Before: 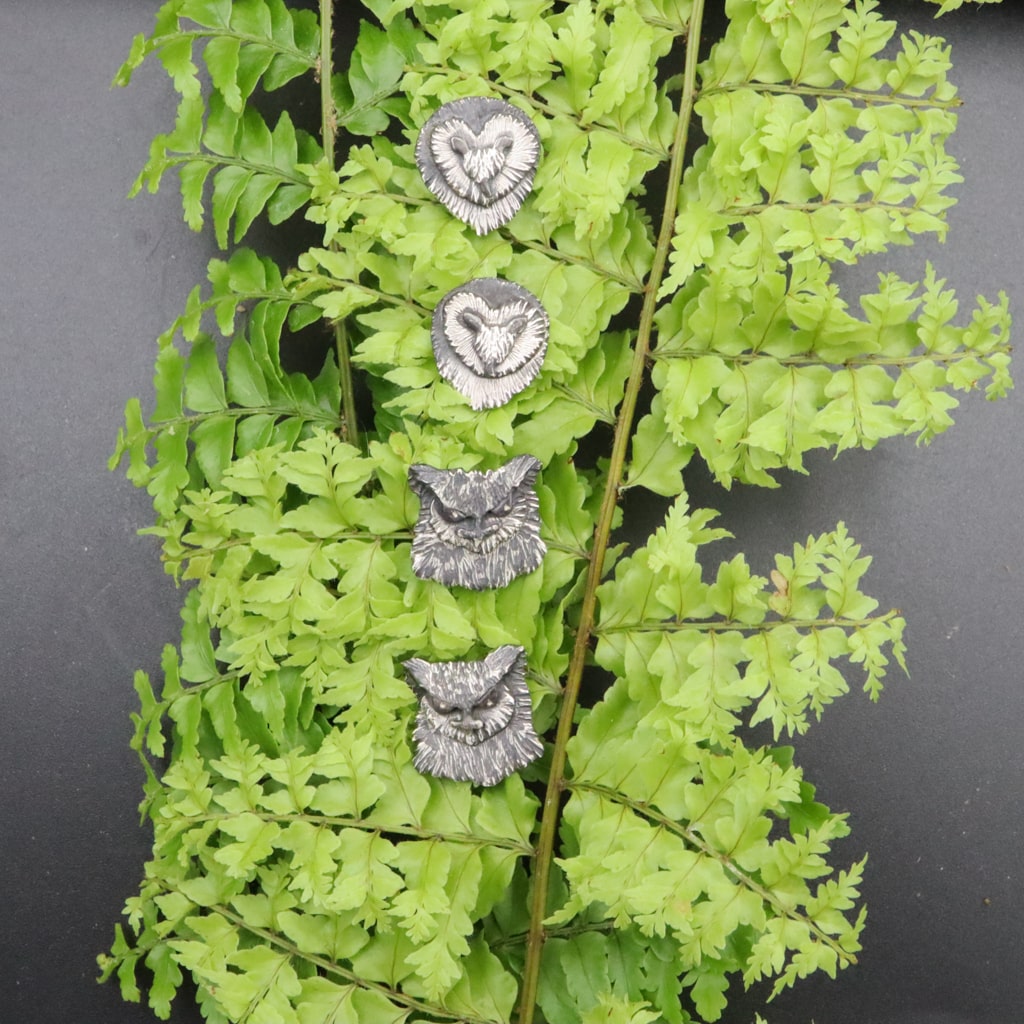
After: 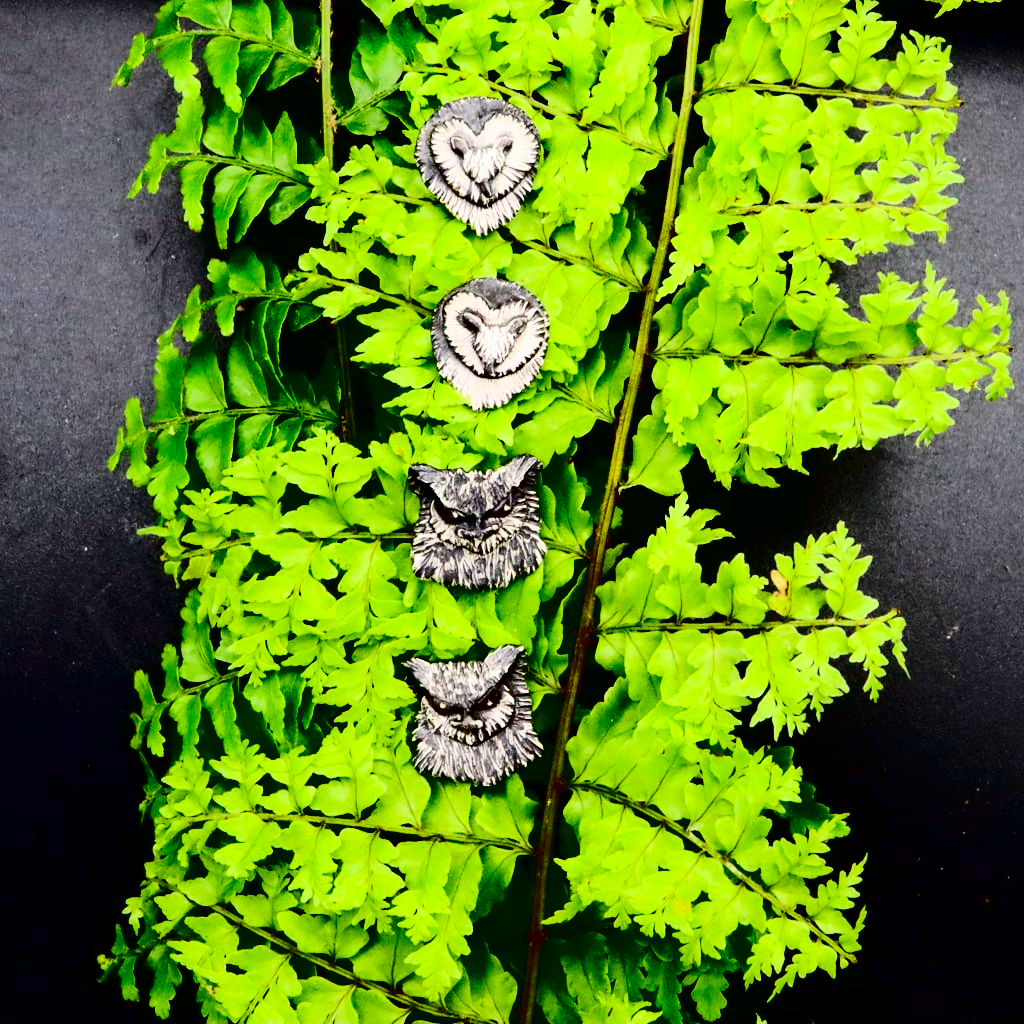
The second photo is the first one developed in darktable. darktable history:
contrast brightness saturation: contrast 0.757, brightness -0.993, saturation 0.998
